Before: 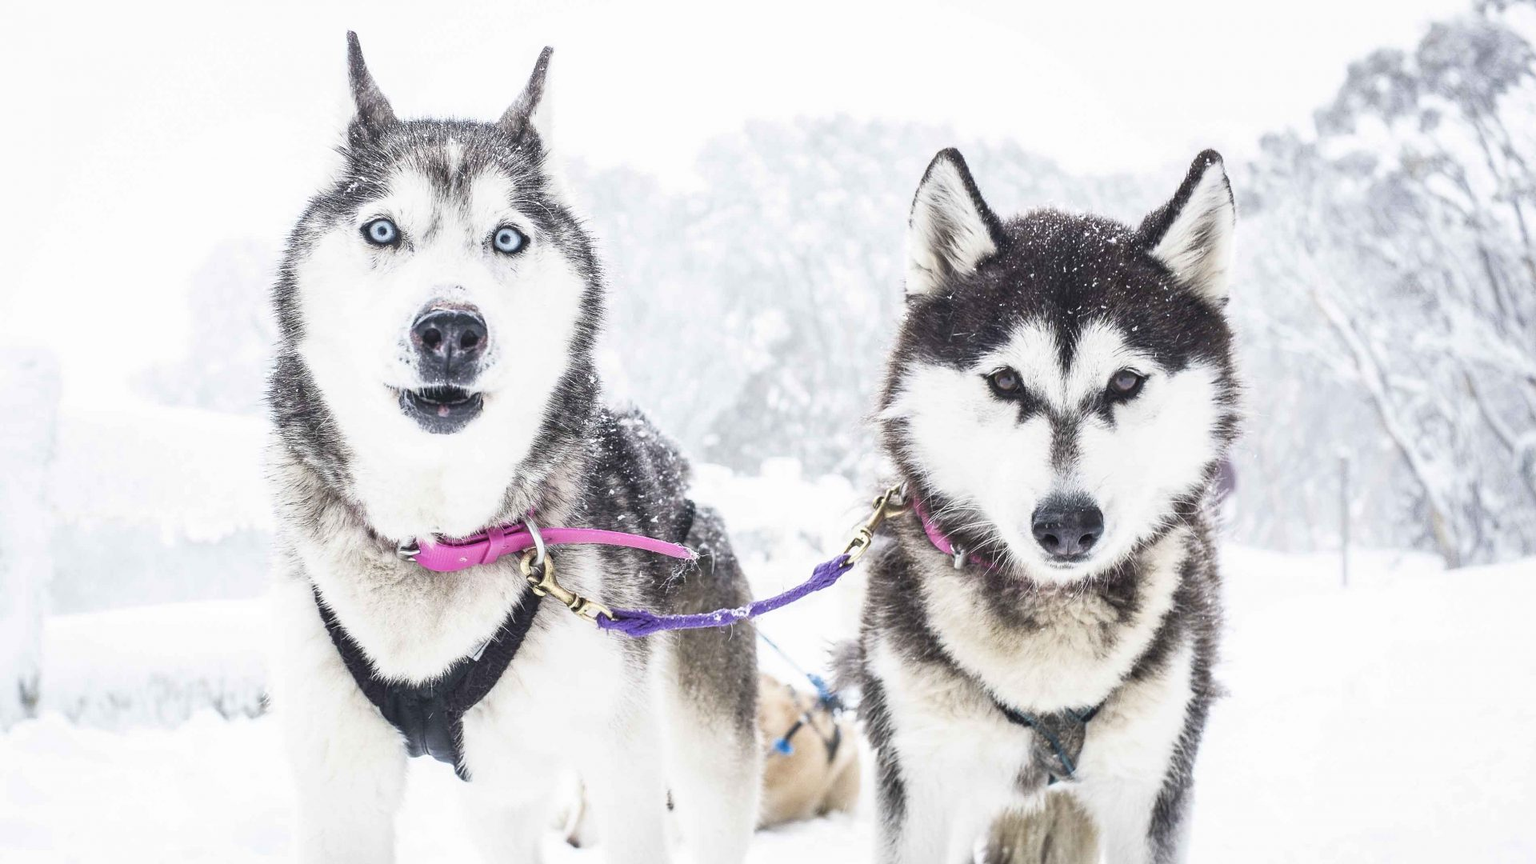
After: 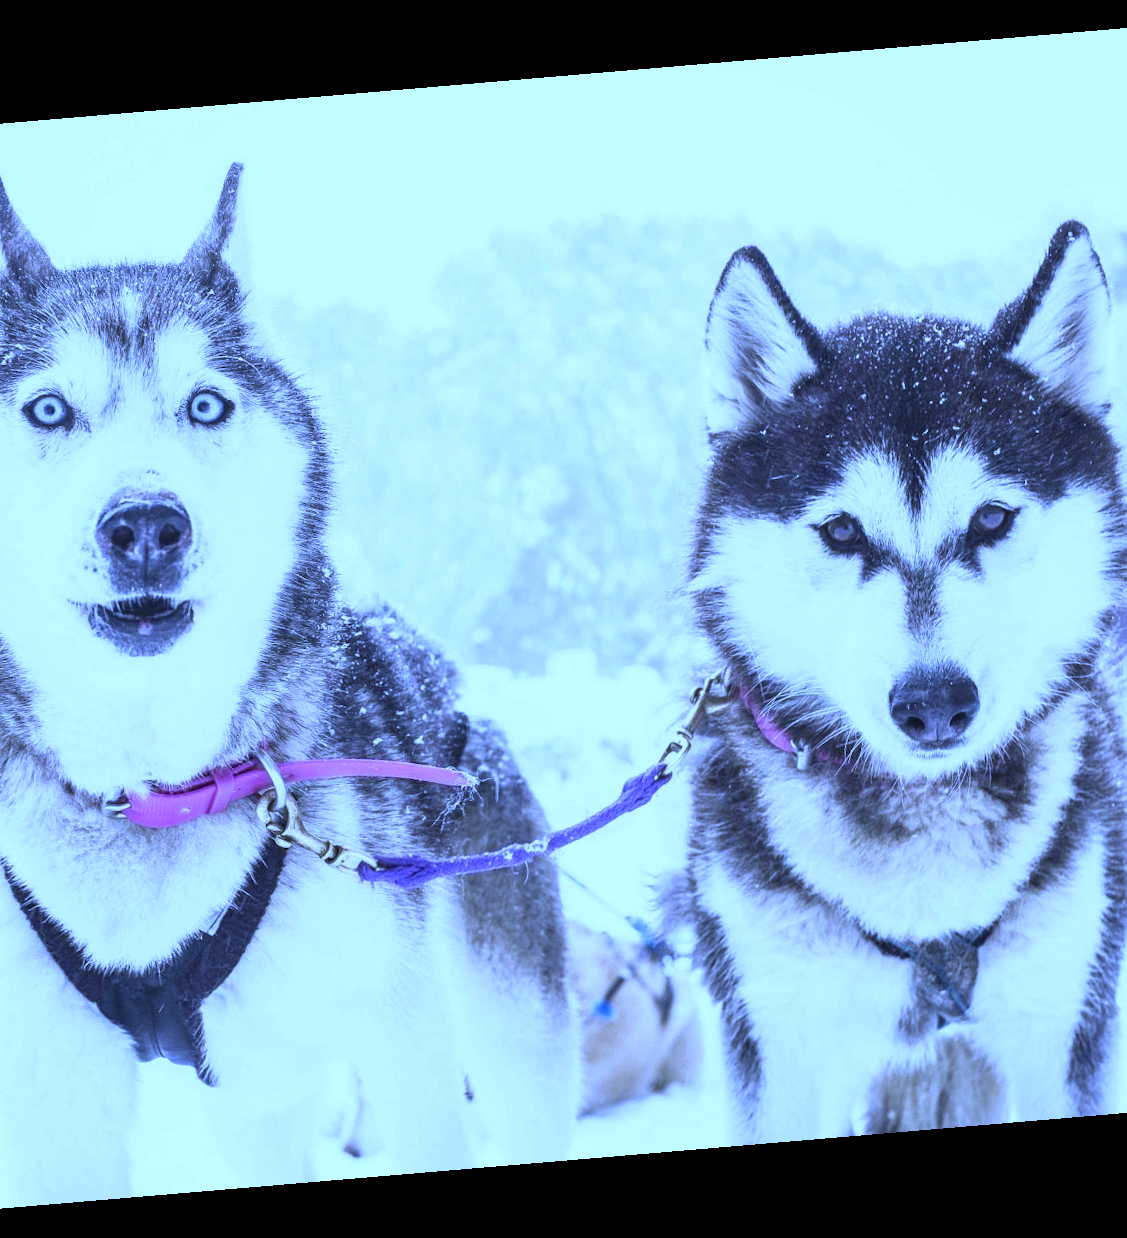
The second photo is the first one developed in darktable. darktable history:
white balance: red 0.766, blue 1.537
rotate and perspective: rotation -4.86°, automatic cropping off
crop and rotate: left 22.516%, right 21.234%
